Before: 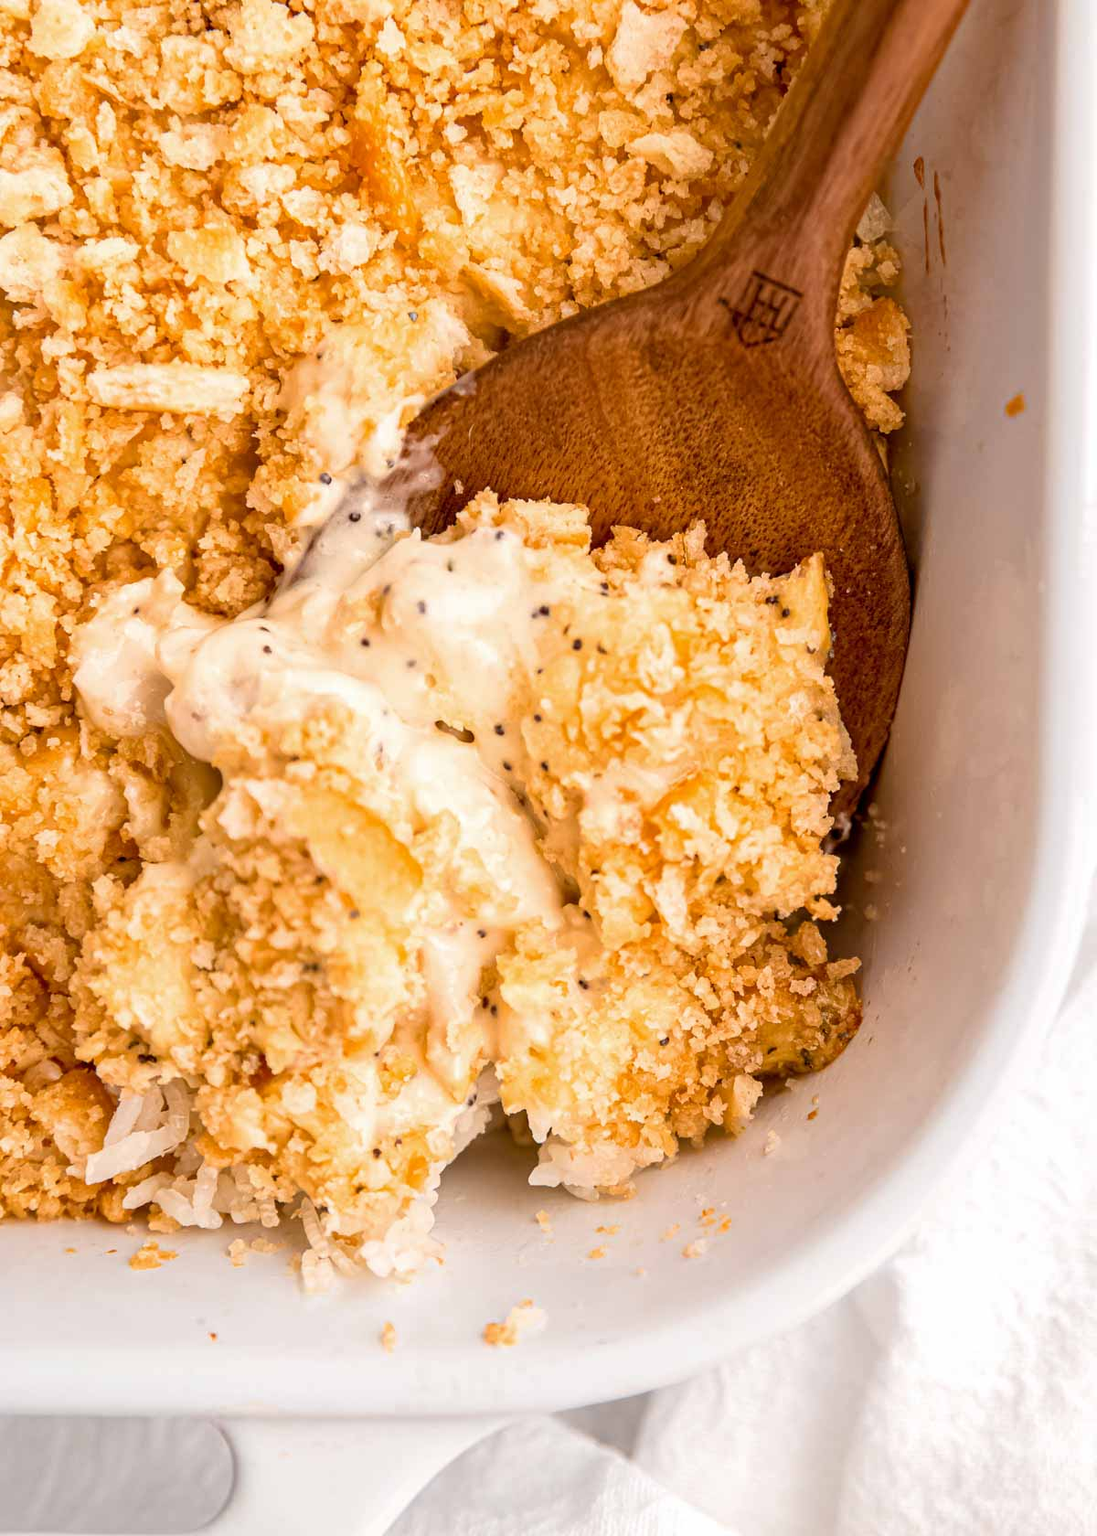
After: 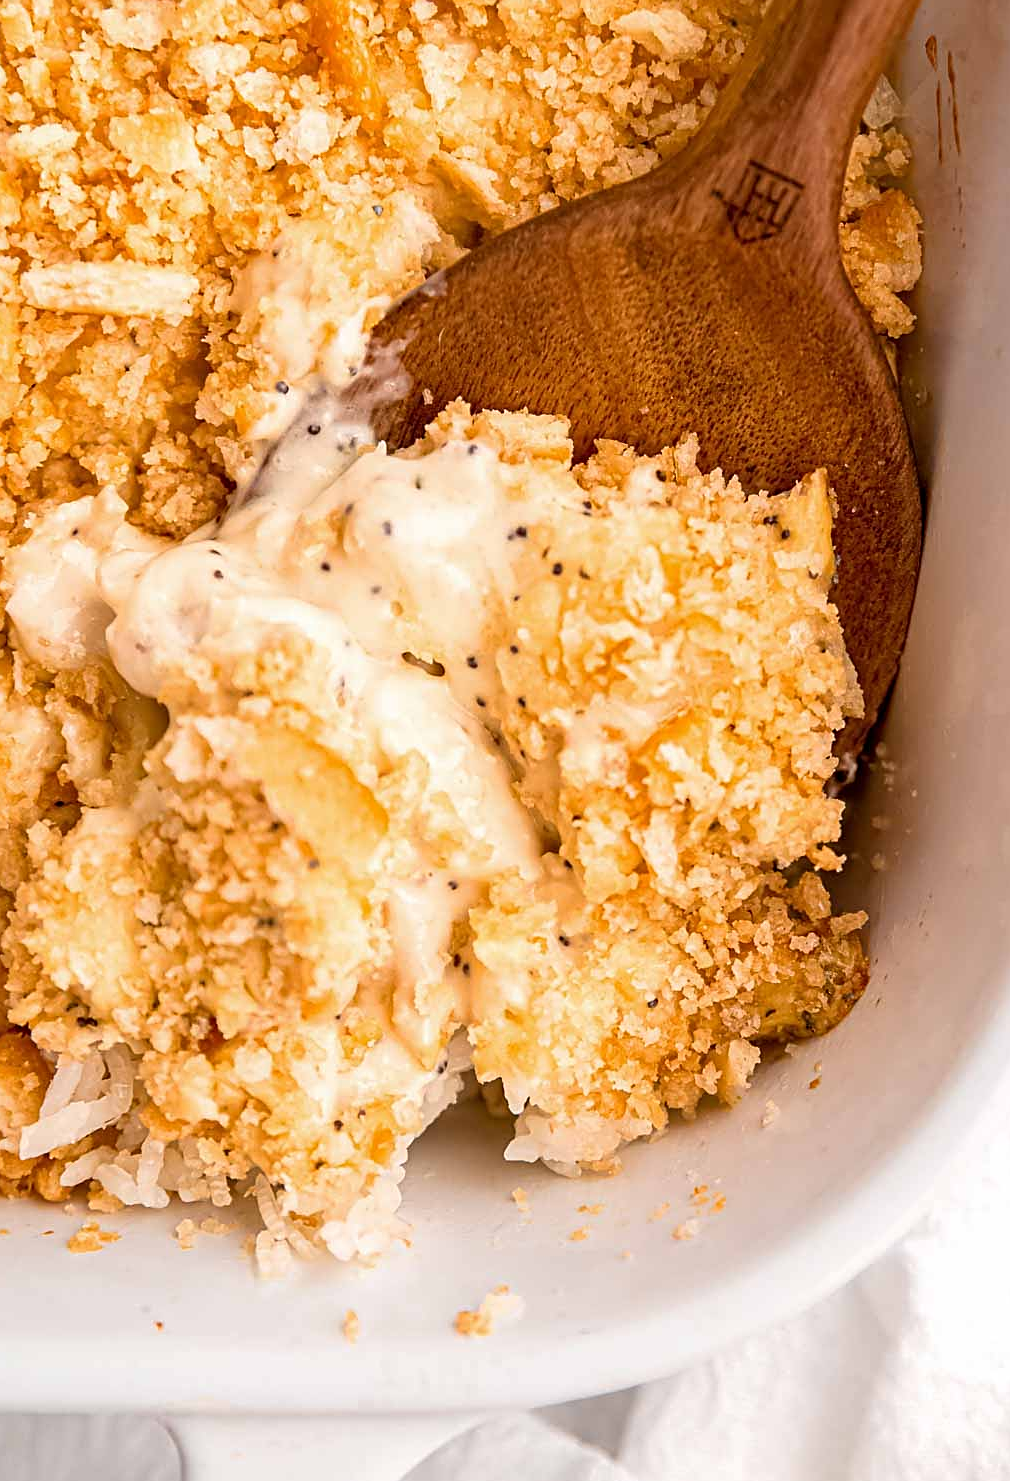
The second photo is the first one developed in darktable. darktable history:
sharpen: on, module defaults
crop: left 6.208%, top 8.11%, right 9.551%, bottom 3.689%
